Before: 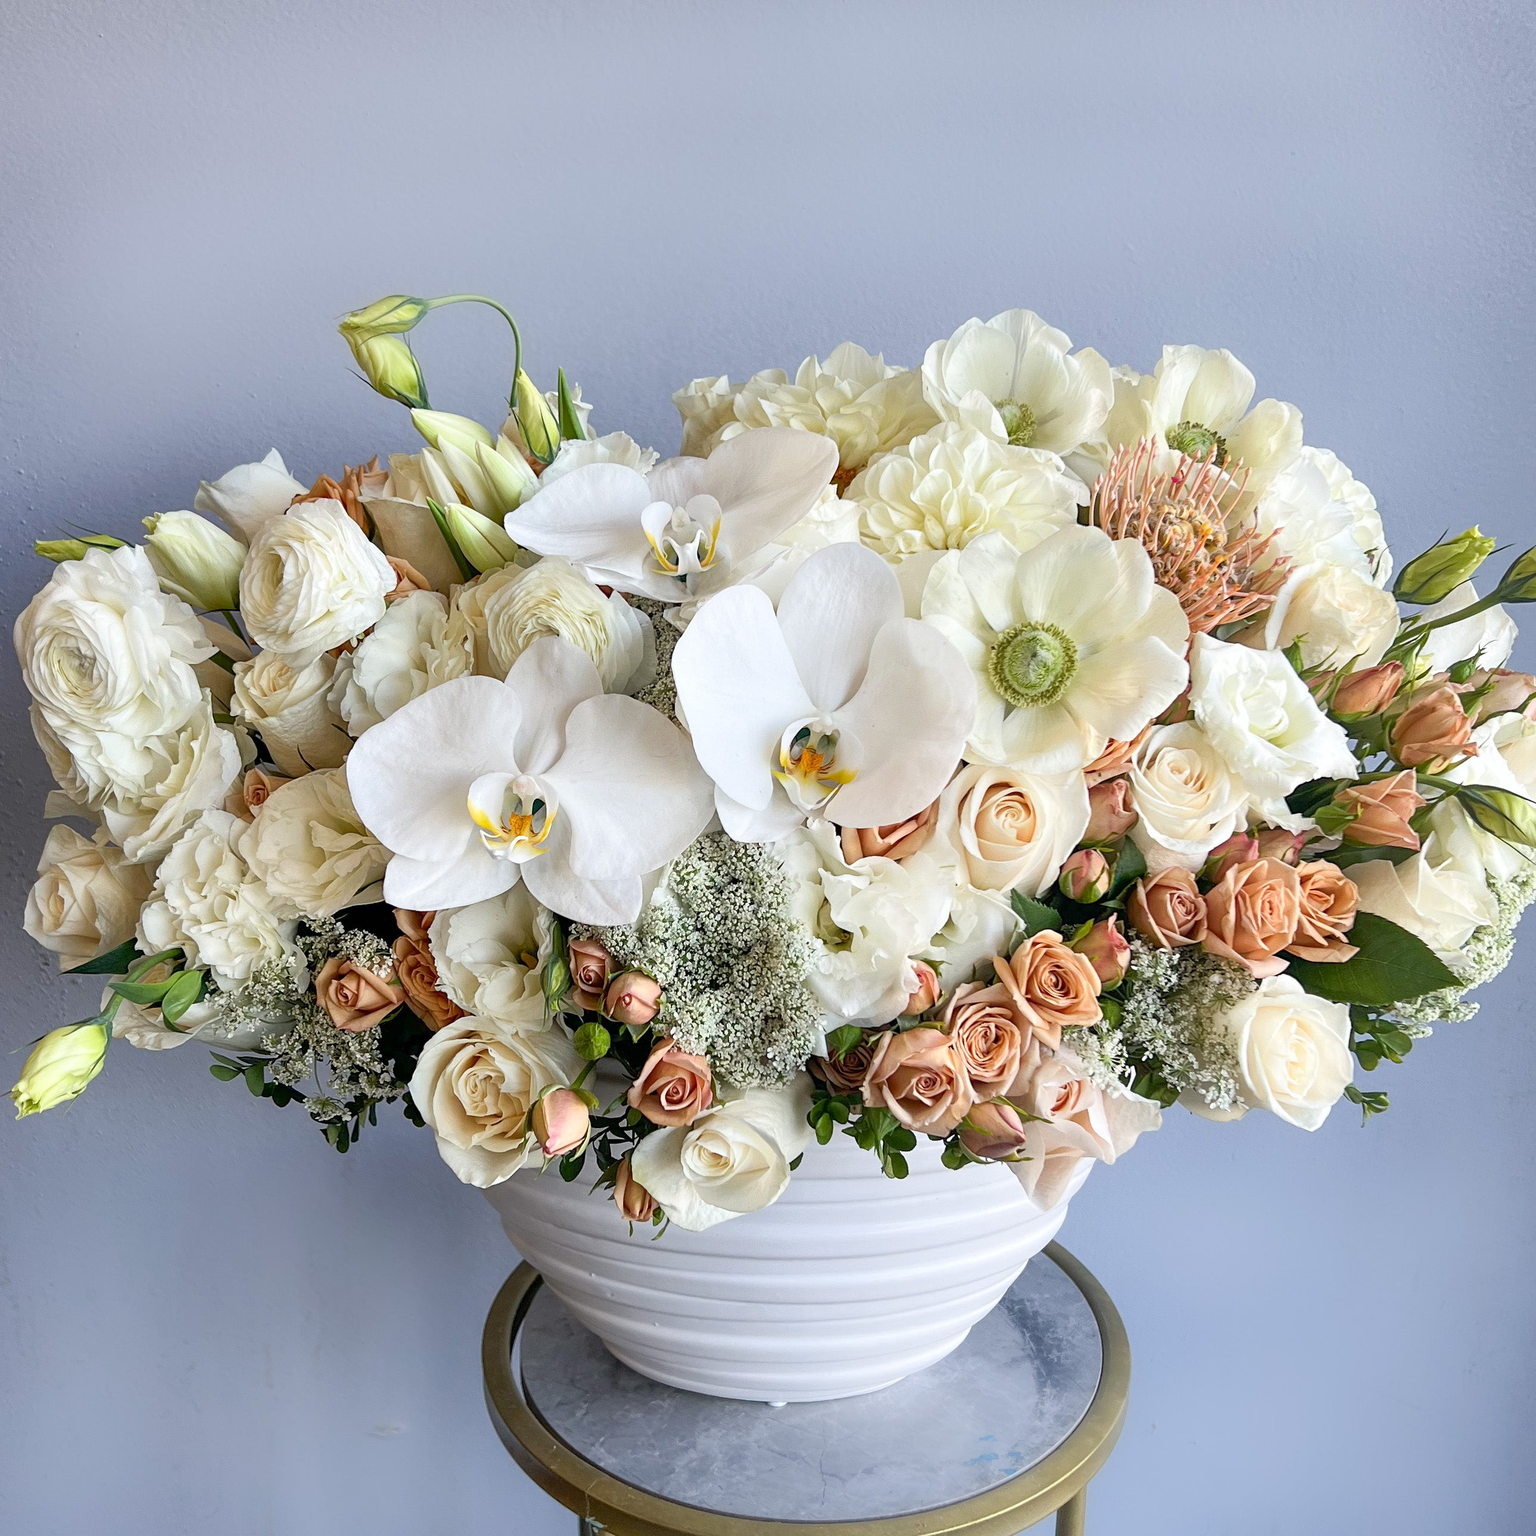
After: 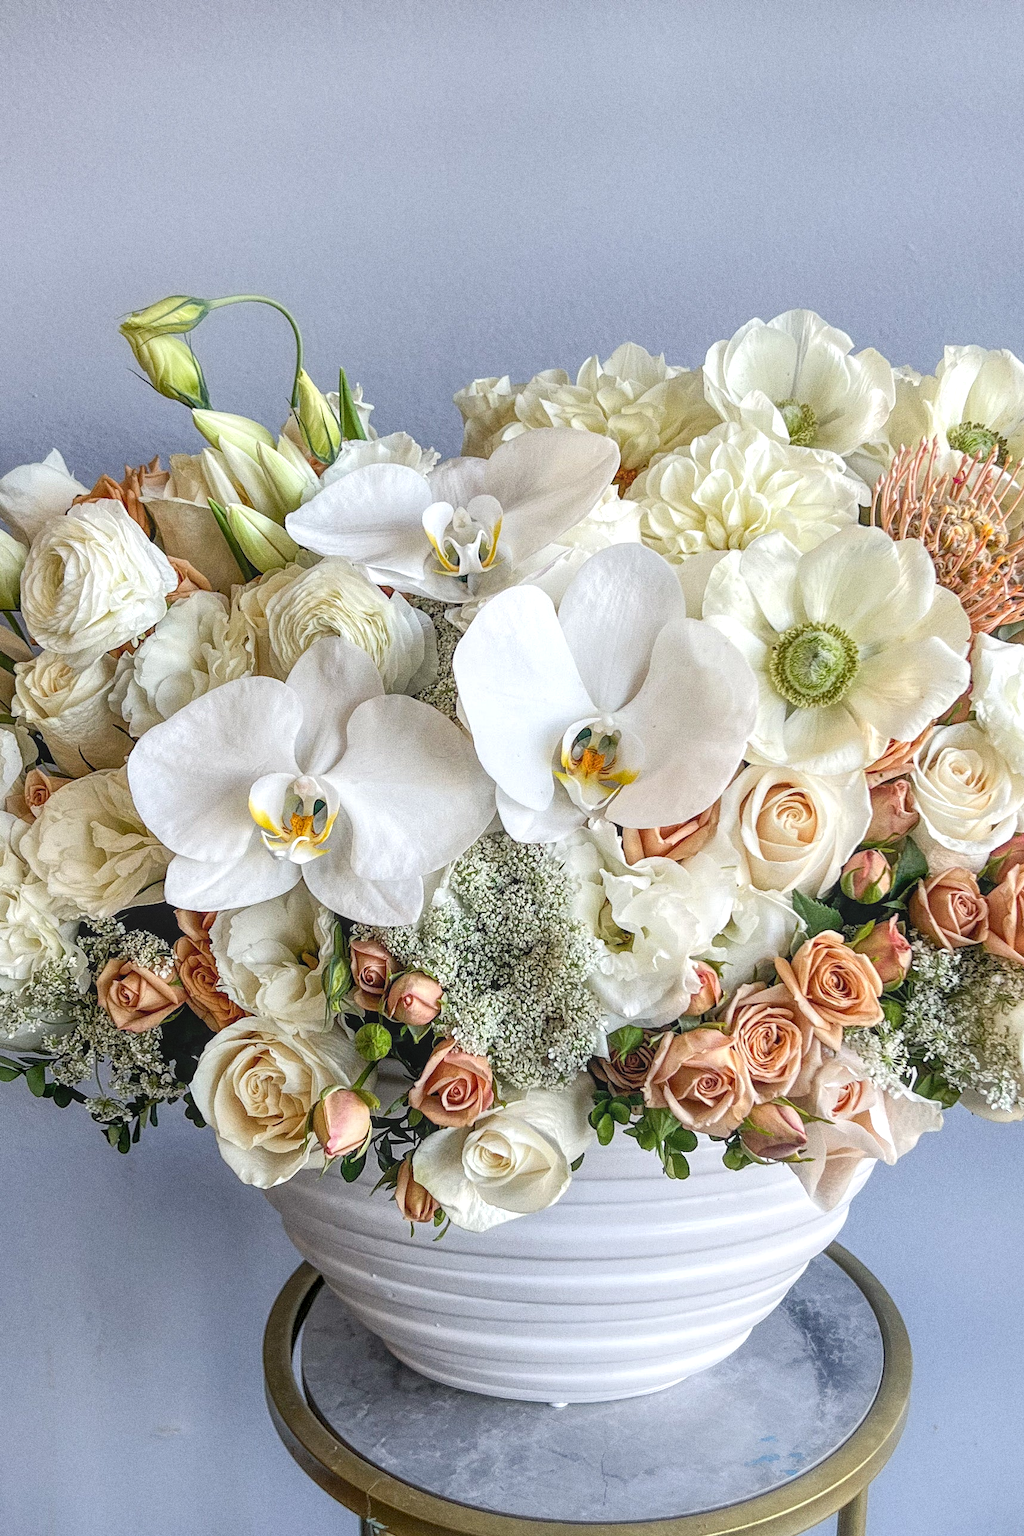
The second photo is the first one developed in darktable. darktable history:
grain: coarseness 0.09 ISO, strength 40%
crop and rotate: left 14.292%, right 19.041%
local contrast: highlights 74%, shadows 55%, detail 176%, midtone range 0.207
